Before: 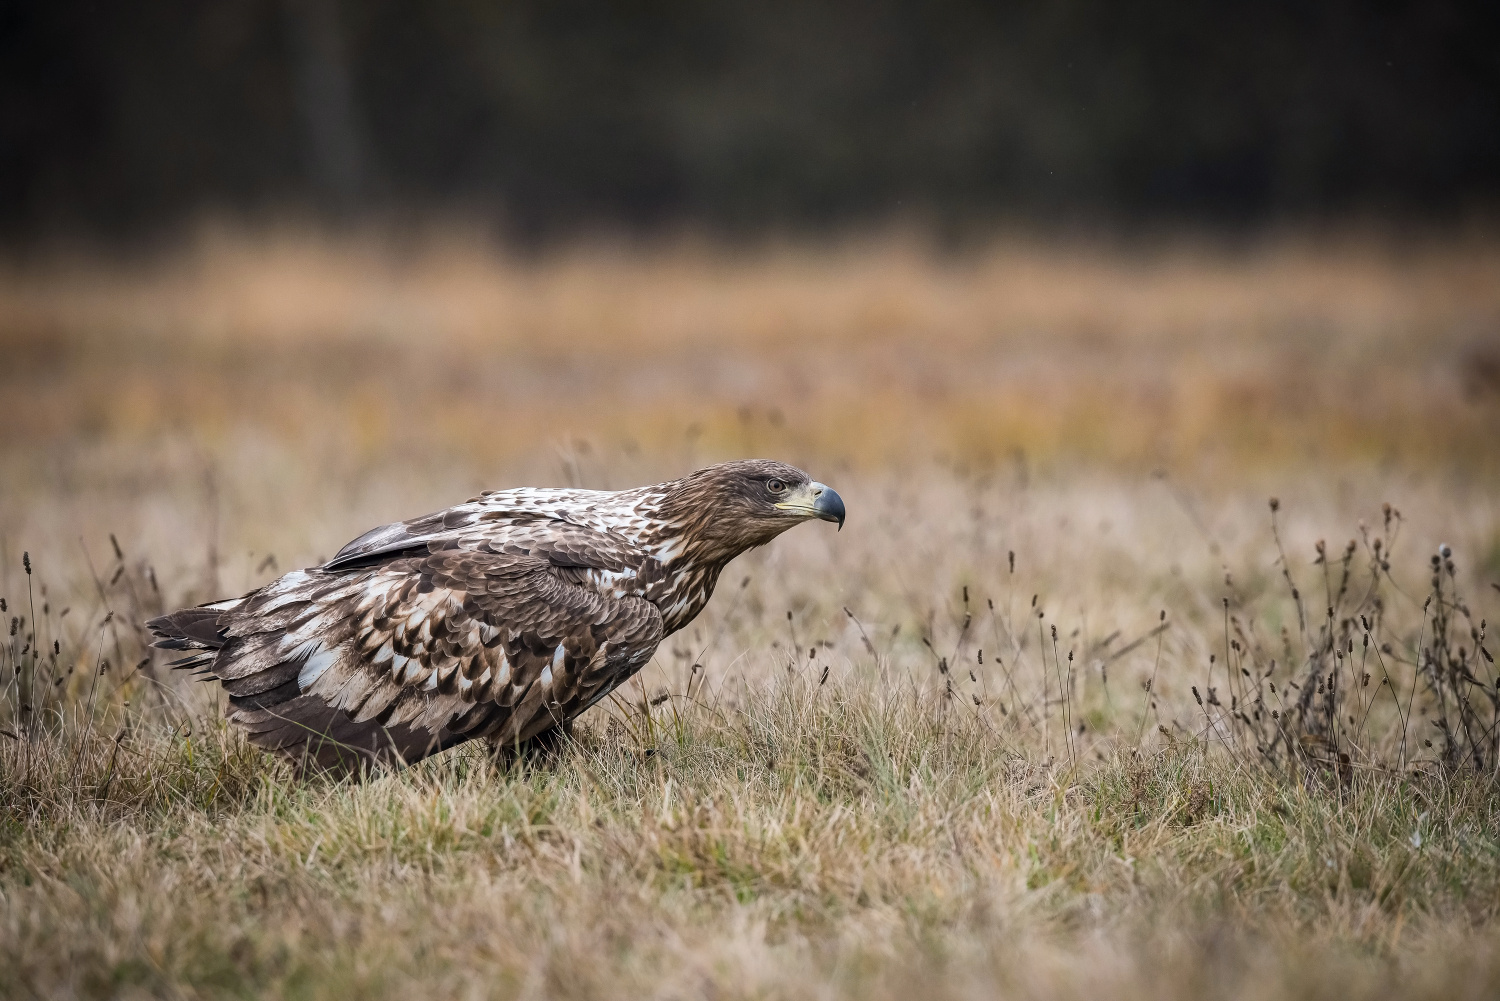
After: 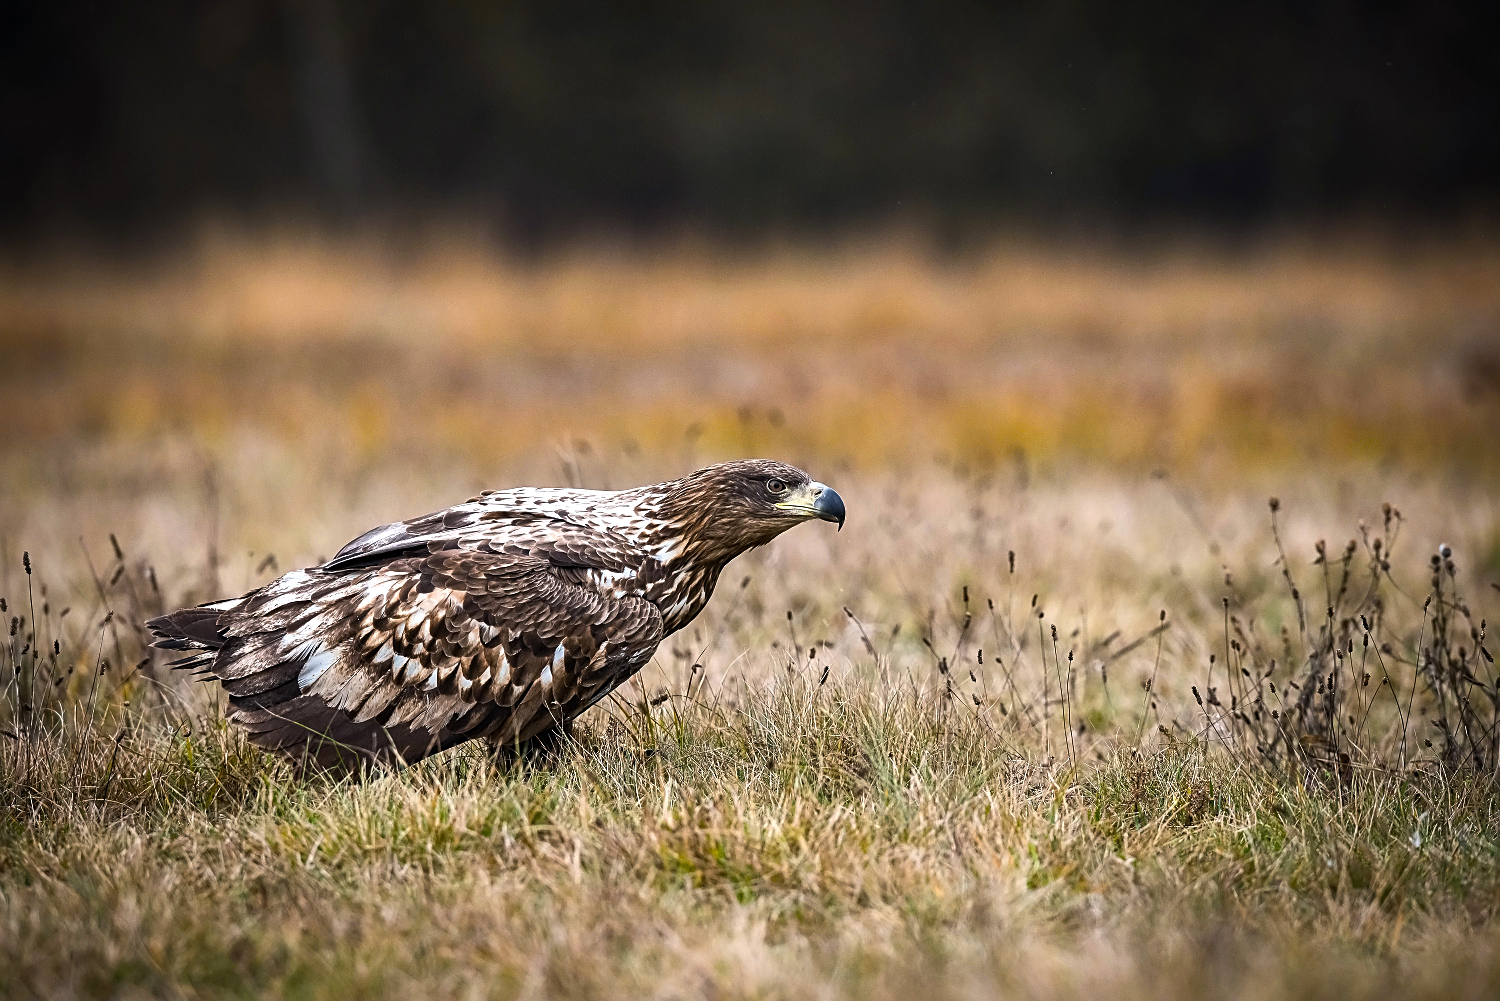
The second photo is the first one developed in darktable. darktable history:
sharpen: on, module defaults
color balance rgb: linear chroma grading › global chroma 14.865%, perceptual saturation grading › global saturation 25.538%, perceptual brilliance grading › highlights 14.362%, perceptual brilliance grading › mid-tones -6.698%, perceptual brilliance grading › shadows -26.713%
